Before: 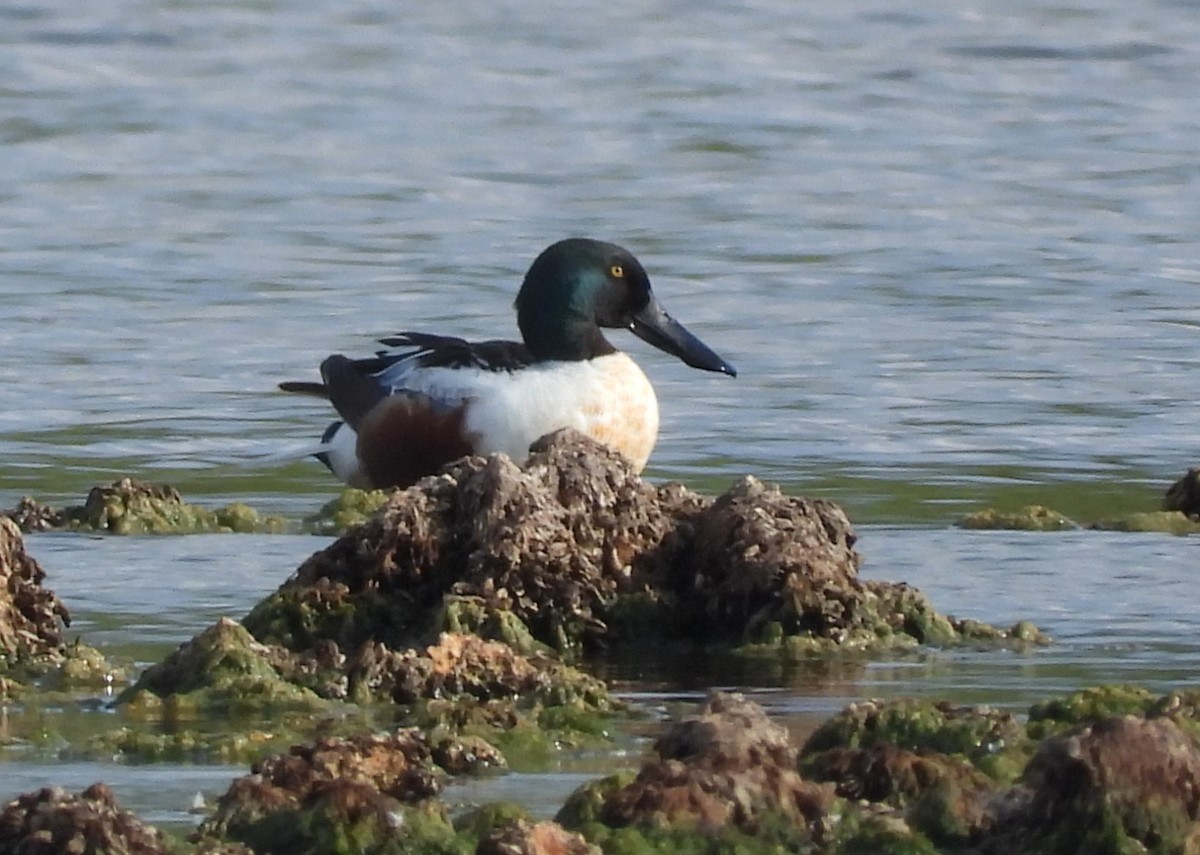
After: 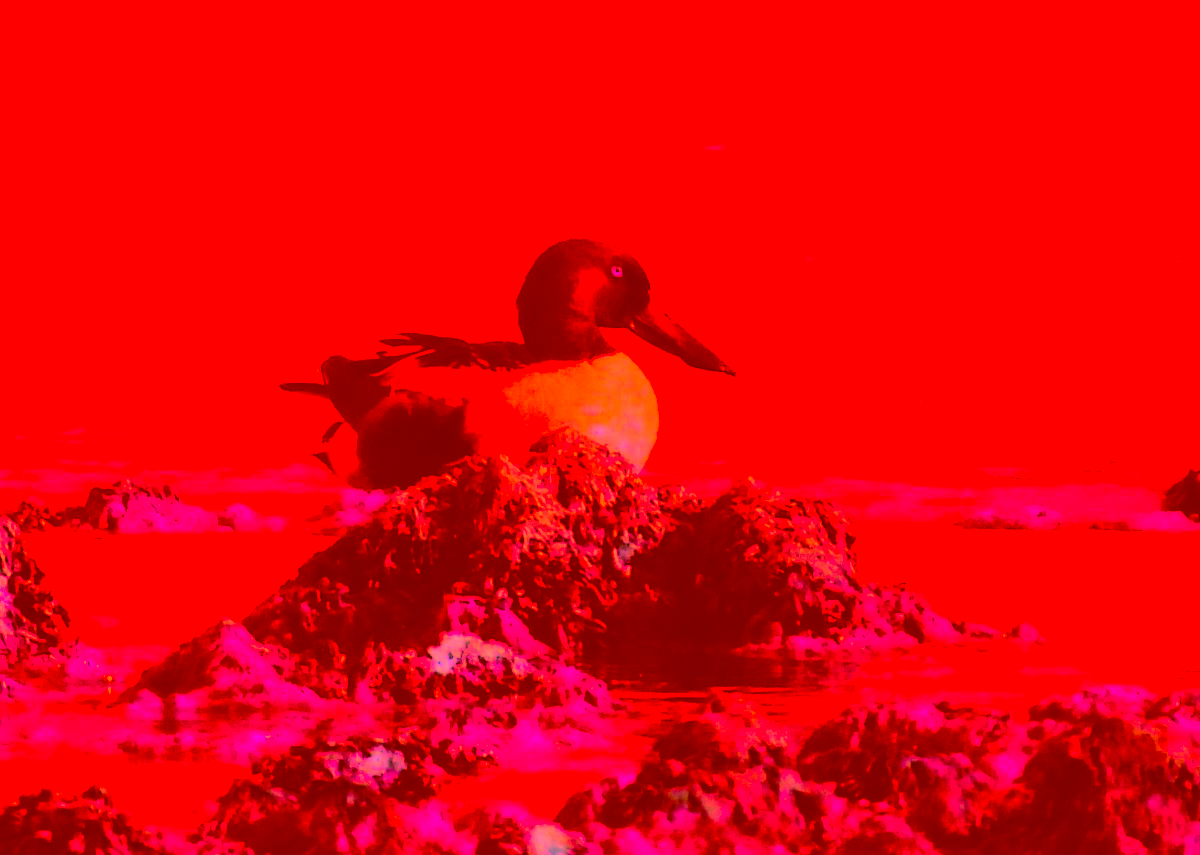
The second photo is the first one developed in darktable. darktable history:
color correction: highlights a* -39.68, highlights b* -40, shadows a* -40, shadows b* -40, saturation -3
base curve: curves: ch0 [(0, 0) (0.036, 0.025) (0.121, 0.166) (0.206, 0.329) (0.605, 0.79) (1, 1)], preserve colors none
